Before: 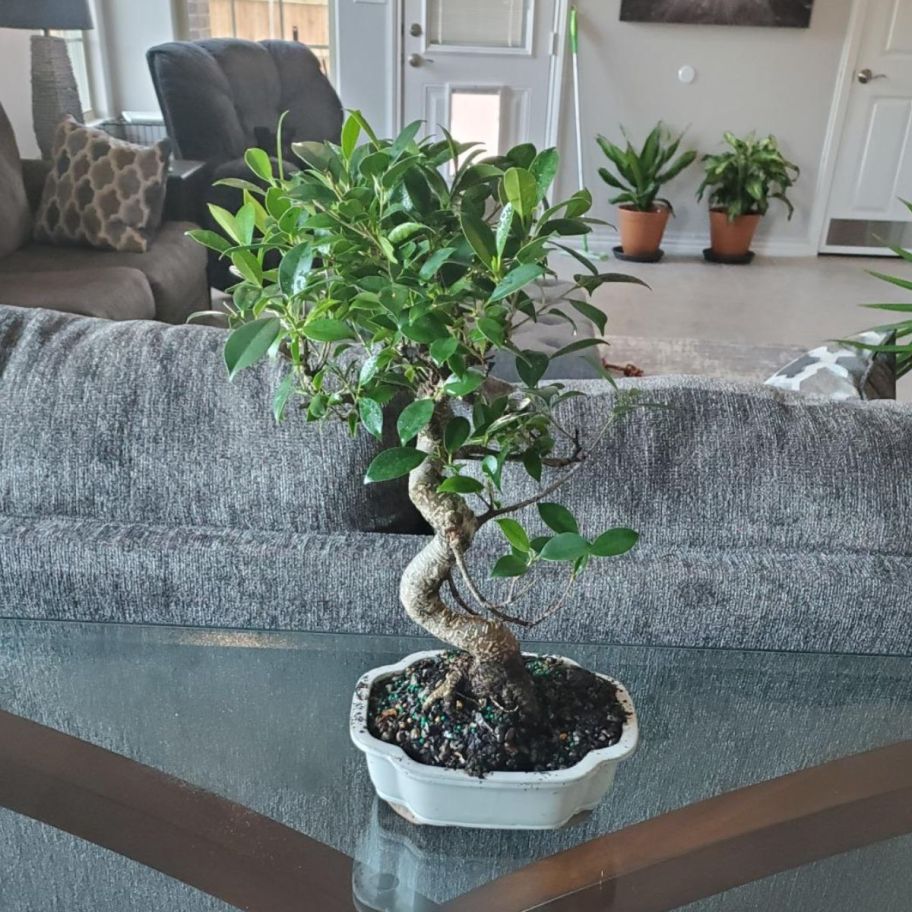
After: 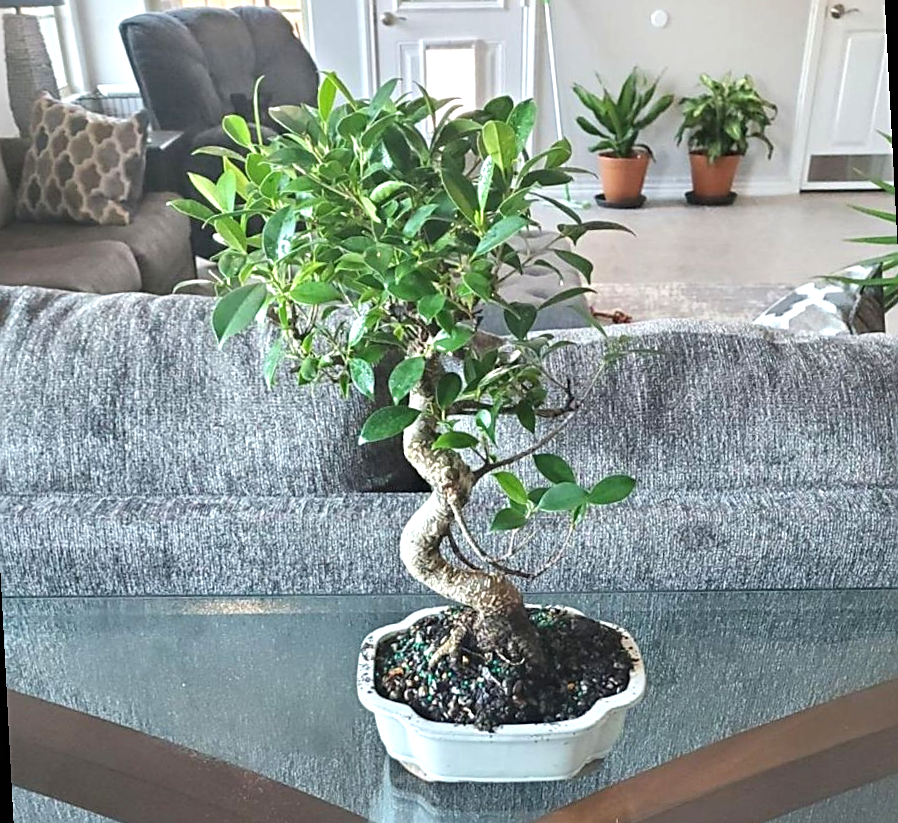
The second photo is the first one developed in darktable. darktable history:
rotate and perspective: rotation -3°, crop left 0.031, crop right 0.968, crop top 0.07, crop bottom 0.93
exposure: black level correction 0, exposure 0.7 EV, compensate exposure bias true, compensate highlight preservation false
sharpen: on, module defaults
